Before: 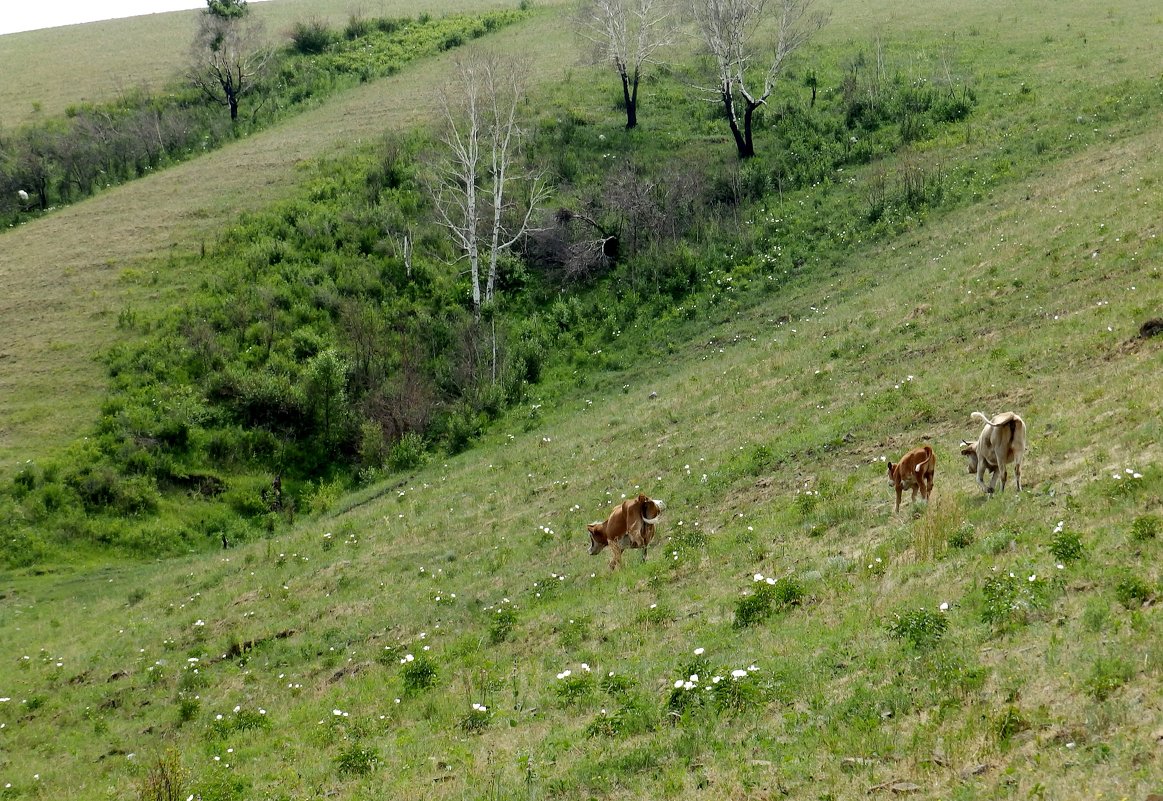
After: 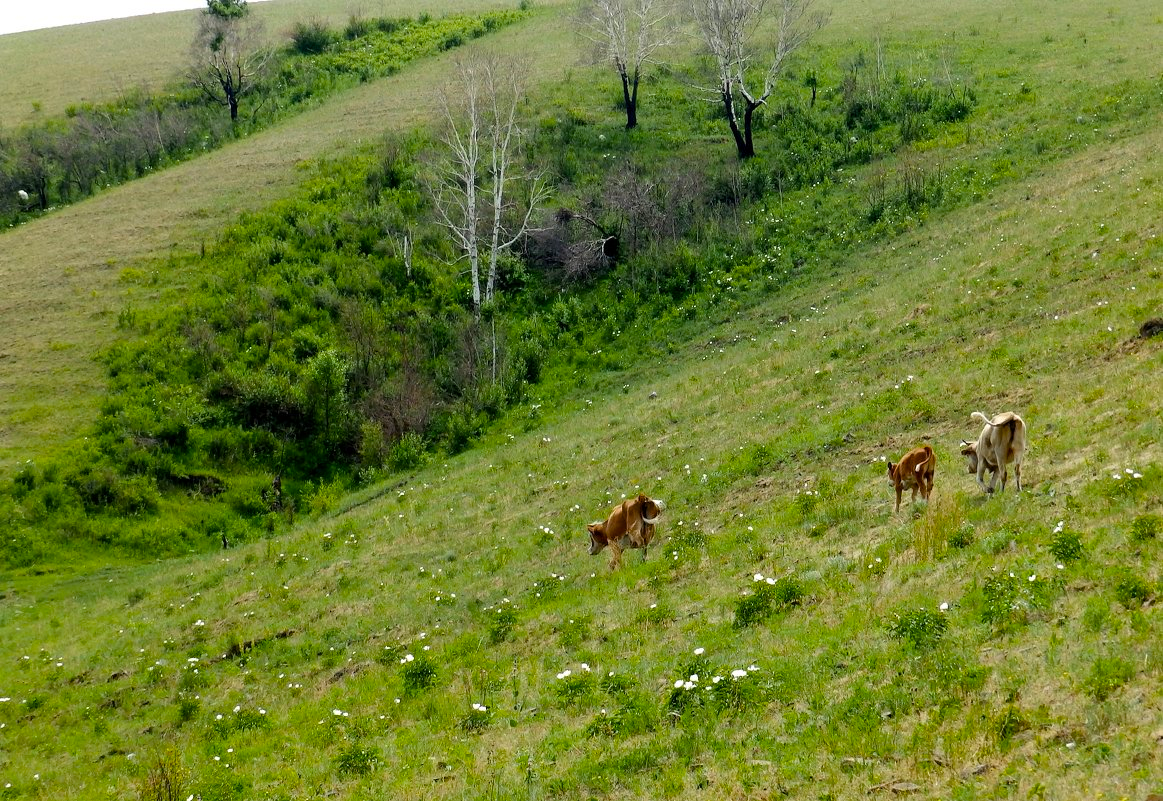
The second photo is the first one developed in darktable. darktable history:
color balance rgb: perceptual saturation grading › global saturation 30.807%, global vibrance 14.487%
